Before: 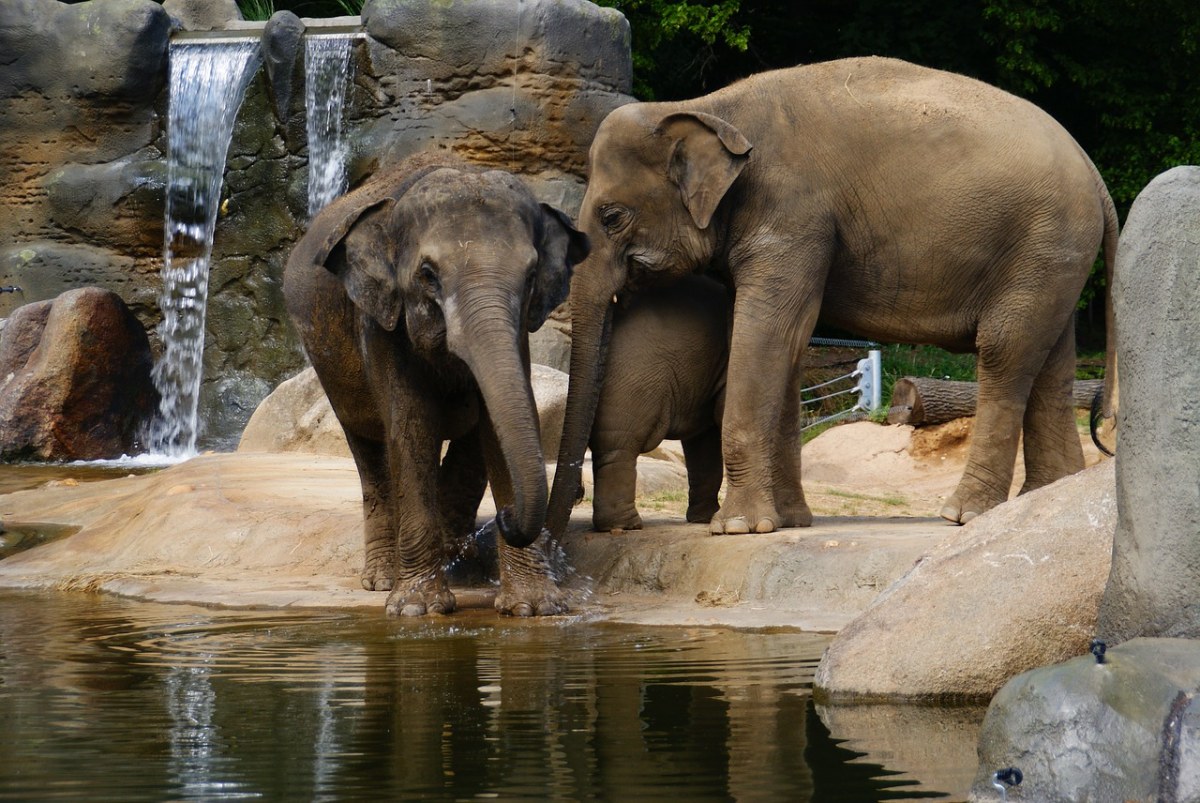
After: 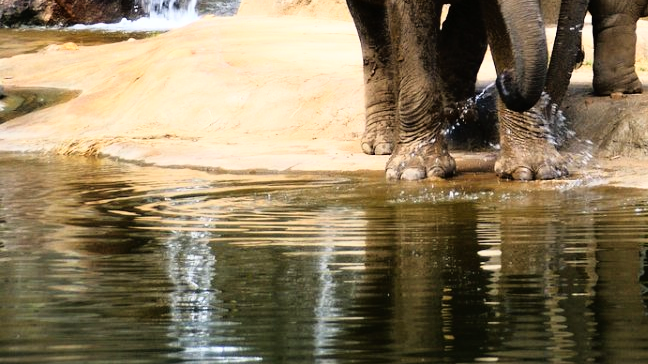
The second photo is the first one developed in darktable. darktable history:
base curve: curves: ch0 [(0, 0) (0.012, 0.01) (0.073, 0.168) (0.31, 0.711) (0.645, 0.957) (1, 1)]
crop and rotate: top 54.503%, right 45.923%, bottom 0.146%
